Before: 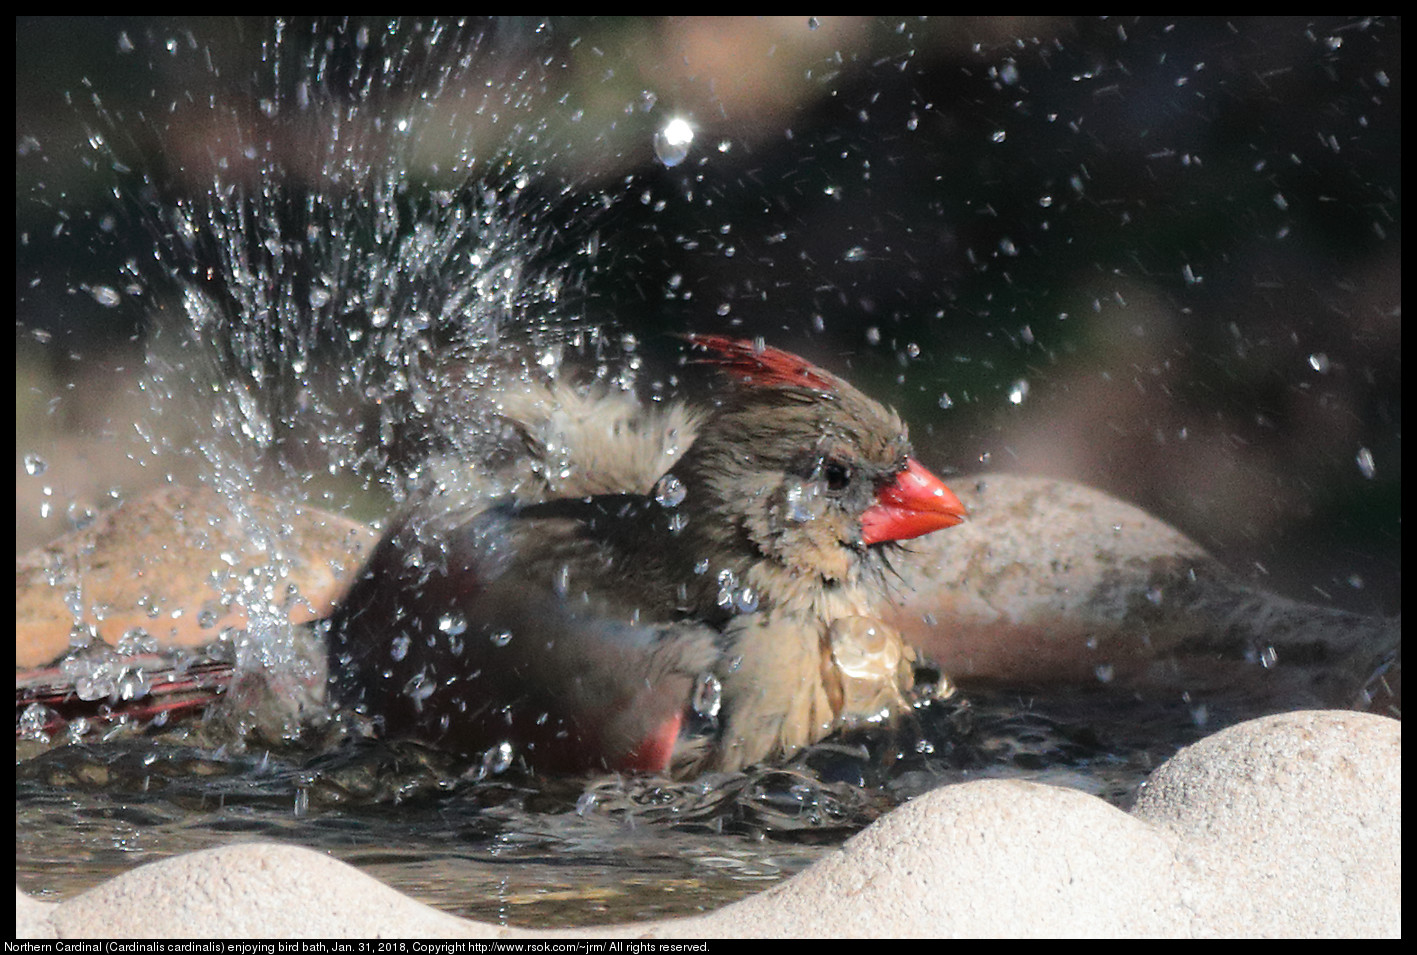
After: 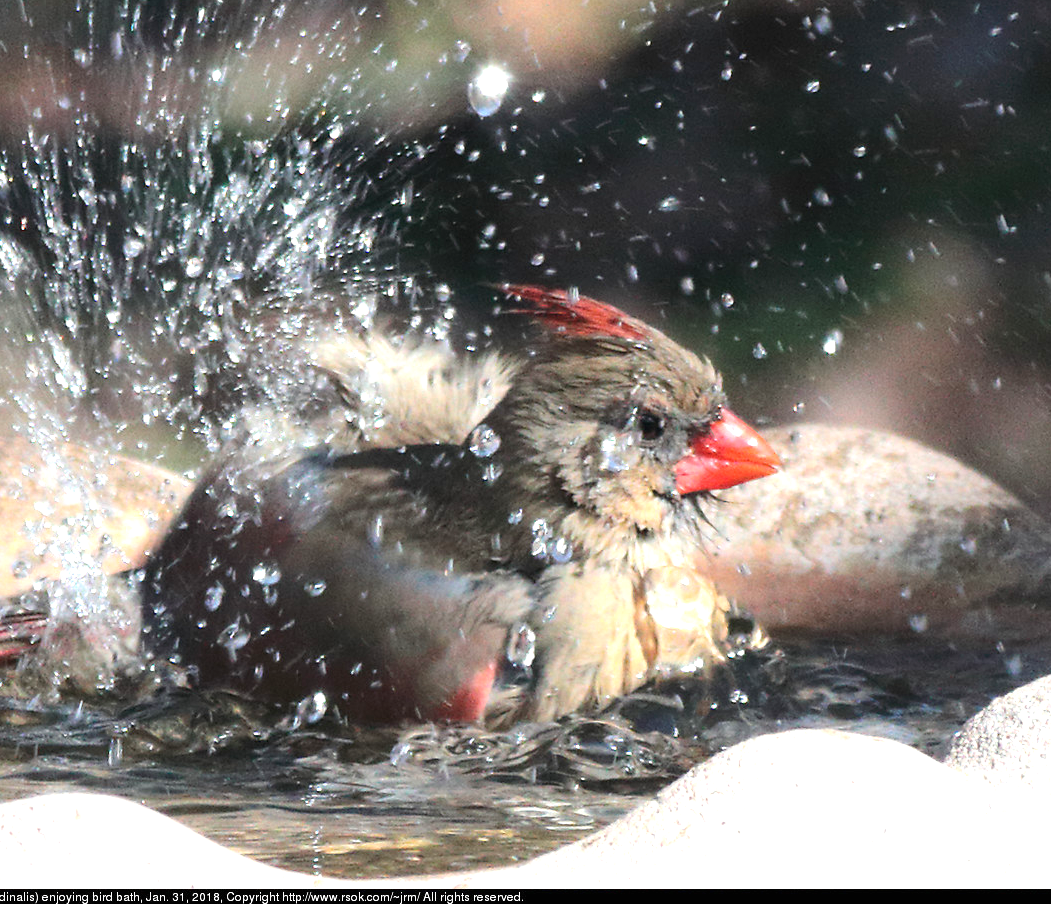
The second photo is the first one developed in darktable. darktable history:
crop and rotate: left 13.15%, top 5.251%, right 12.609%
exposure: black level correction 0, exposure 1 EV, compensate exposure bias true, compensate highlight preservation false
